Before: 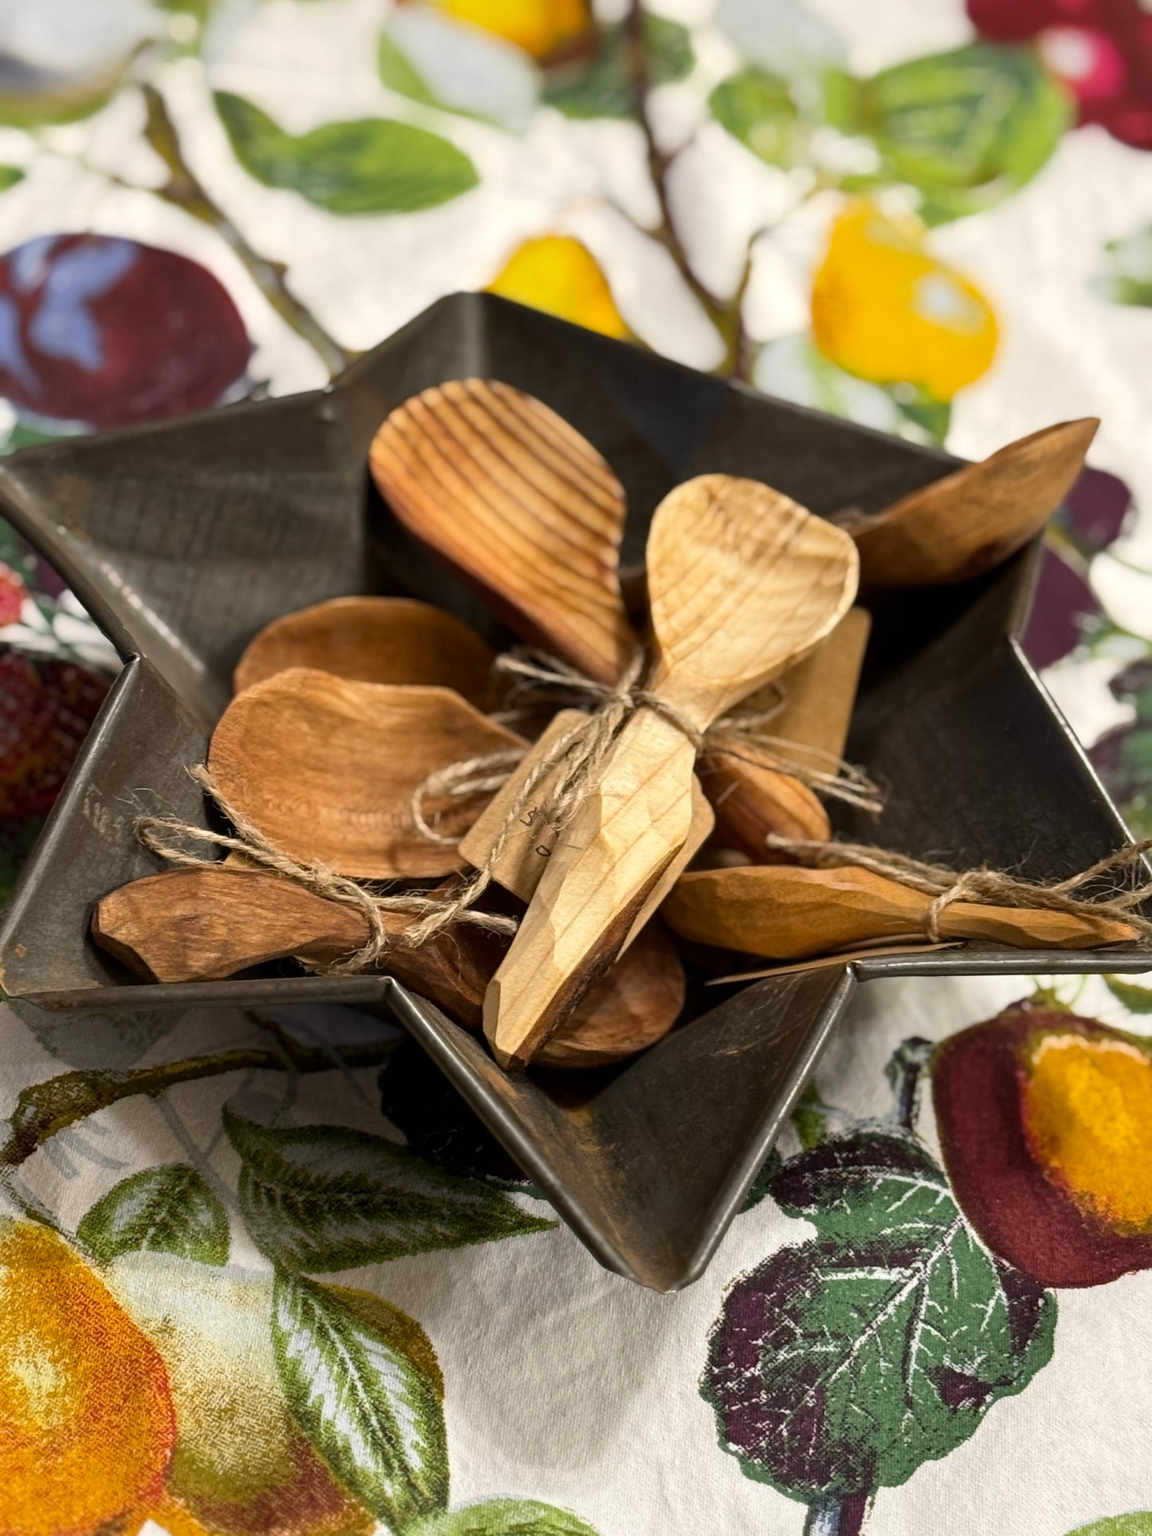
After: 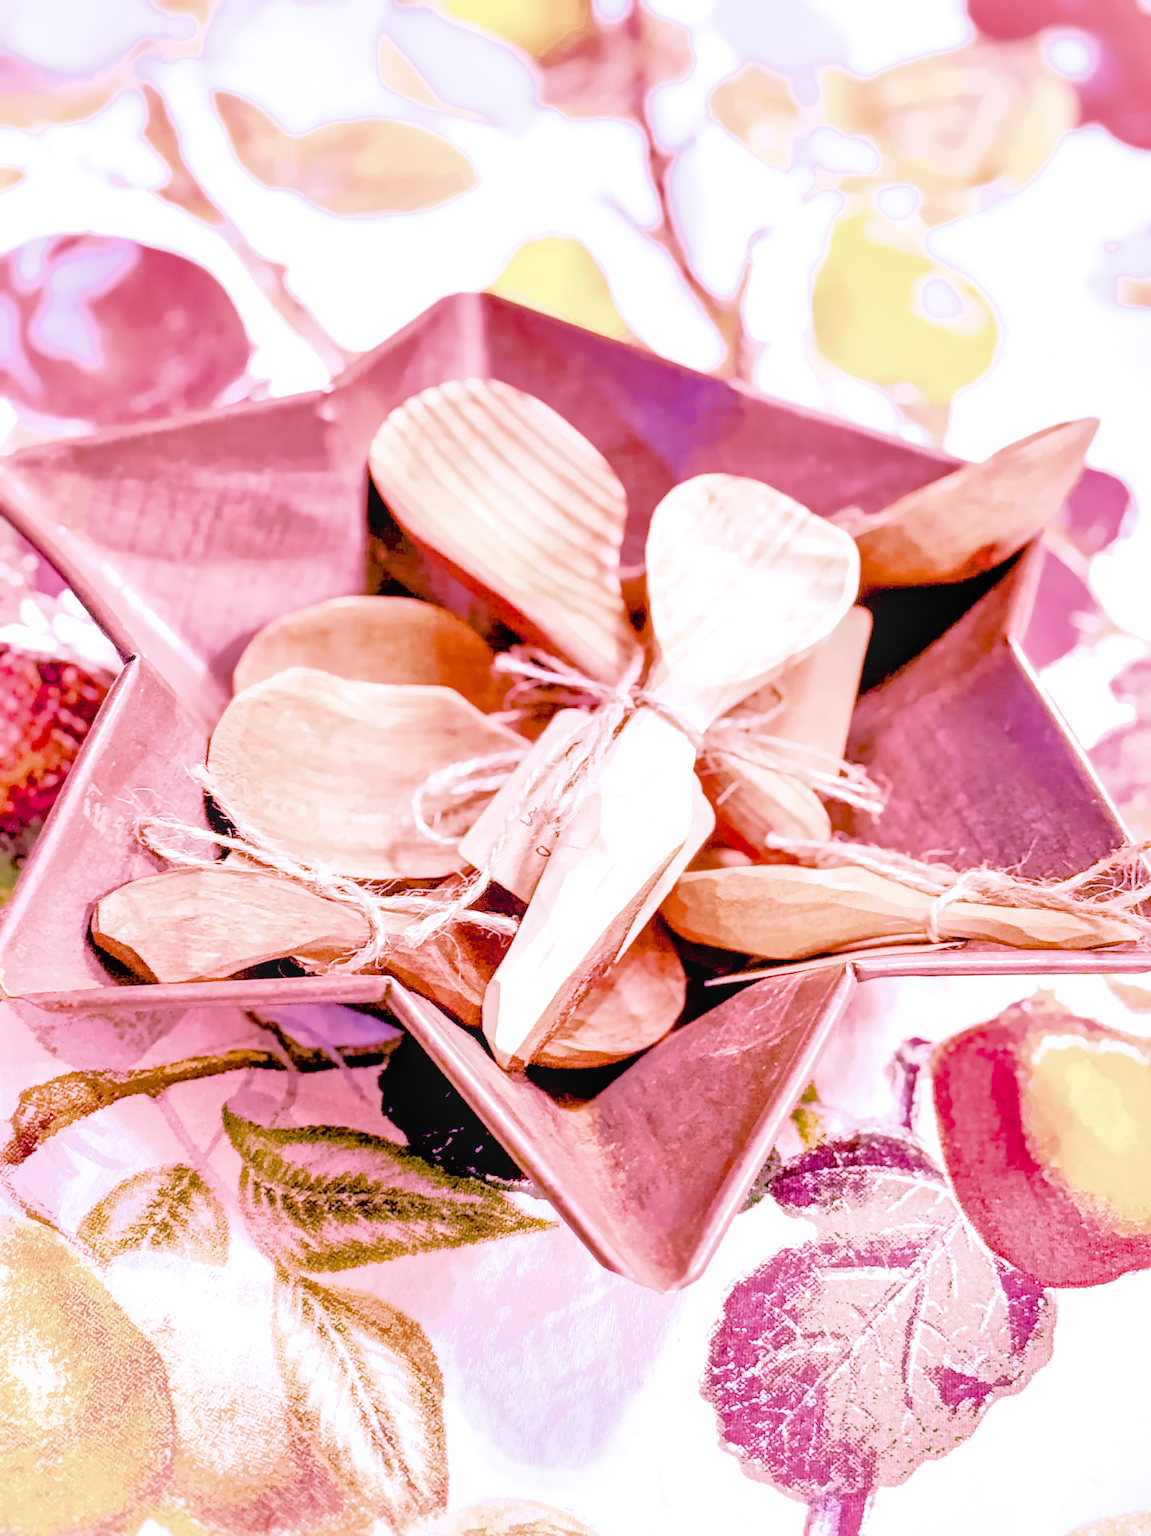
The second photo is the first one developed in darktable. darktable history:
local contrast: on, module defaults
color calibration: illuminant as shot in camera, x 0.358, y 0.373, temperature 4628.91 K
denoise (profiled): preserve shadows 1.52, scattering 0.002, a [-1, 0, 0], compensate highlight preservation false
filmic rgb: black relative exposure -7.65 EV, white relative exposure 4.56 EV, hardness 3.61, contrast 1.05
haze removal: compatibility mode true, adaptive false
highlight reconstruction: on, module defaults
hot pixels: on, module defaults
lens correction: scale 1, crop 1, focal 16, aperture 5.6, distance 1000, camera "Canon EOS RP", lens "Canon RF 16mm F2.8 STM"
shadows and highlights: on, module defaults
white balance: red 2.229, blue 1.46
velvia: on, module defaults
tone equalizer "contrast tone curve: soft": -8 EV -0.417 EV, -7 EV -0.389 EV, -6 EV -0.333 EV, -5 EV -0.222 EV, -3 EV 0.222 EV, -2 EV 0.333 EV, -1 EV 0.389 EV, +0 EV 0.417 EV, edges refinement/feathering 500, mask exposure compensation -1.57 EV, preserve details no
contrast equalizer "clarity": octaves 7, y [[0.6 ×6], [0.55 ×6], [0 ×6], [0 ×6], [0 ×6]]
color balance rgb "basic colorfulness: vibrant colors": perceptual saturation grading › global saturation 20%, perceptual saturation grading › highlights -25%, perceptual saturation grading › shadows 50%
exposure: black level correction 0, exposure 1.625 EV, compensate exposure bias true, compensate highlight preservation false
